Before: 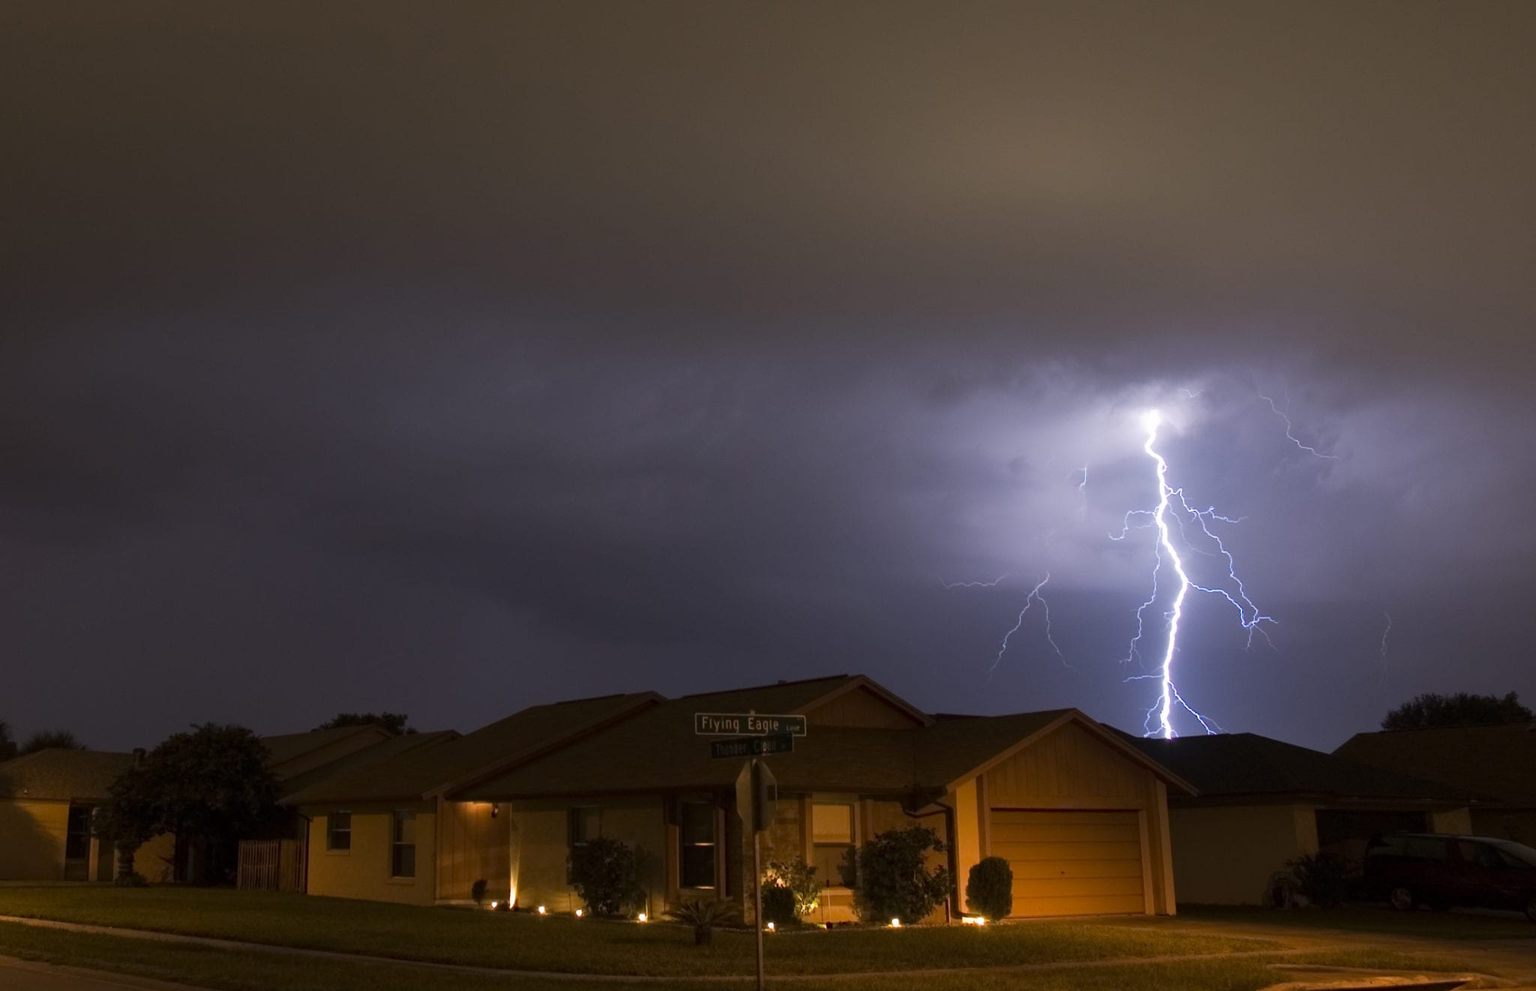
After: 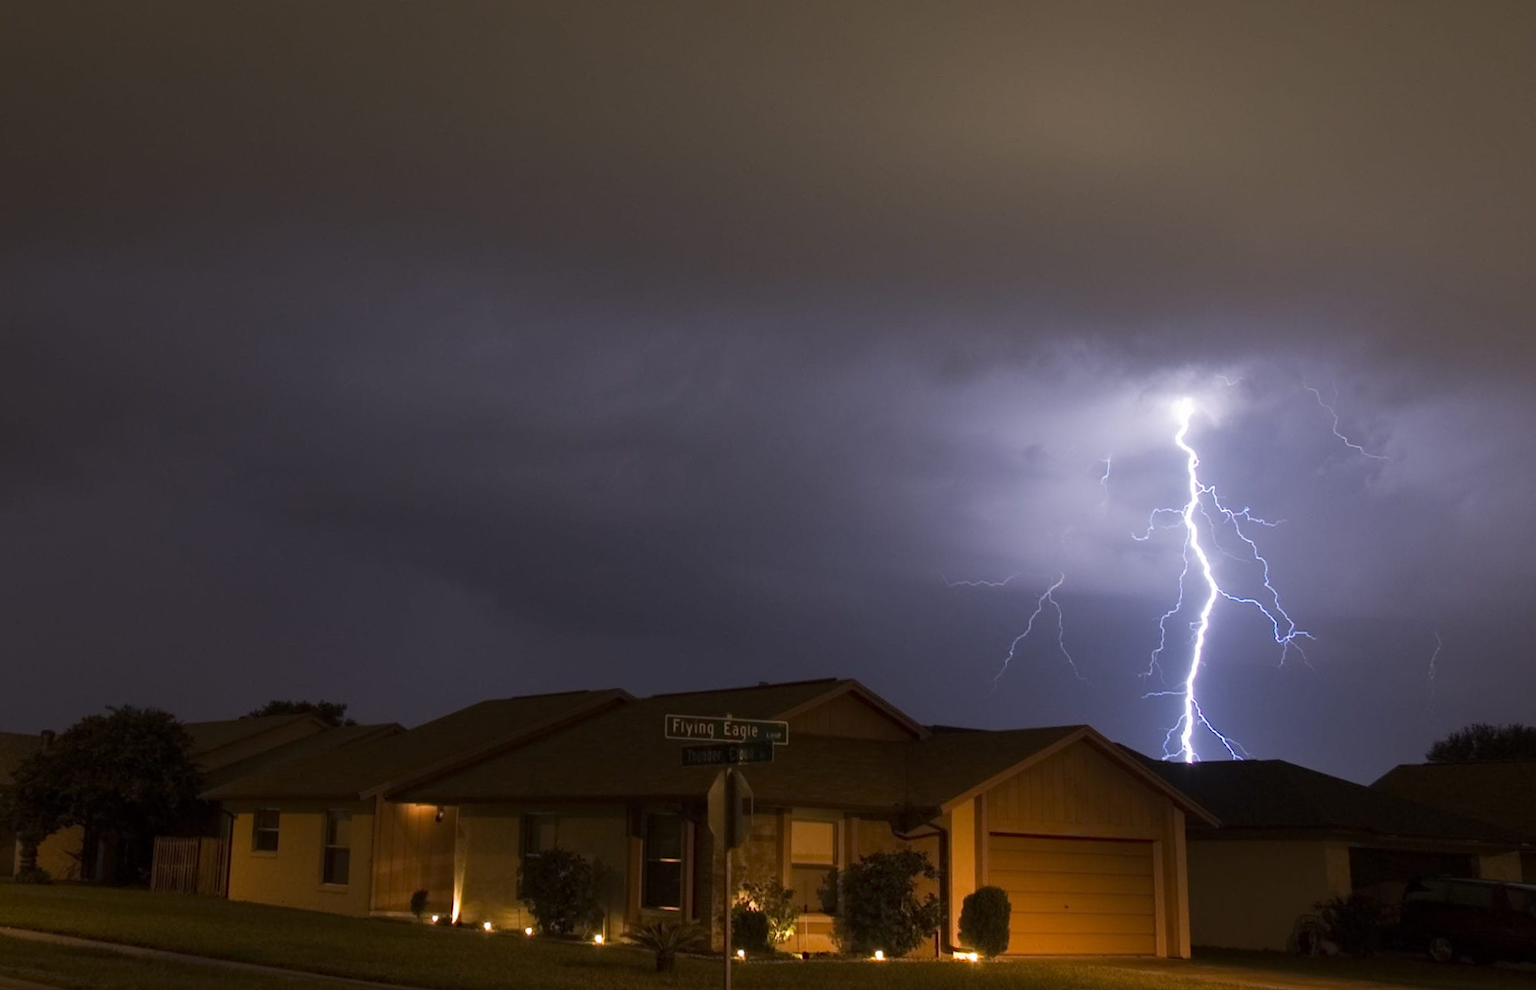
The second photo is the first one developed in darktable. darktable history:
crop and rotate: angle -2.16°, left 3.143%, top 4.206%, right 1.492%, bottom 0.51%
